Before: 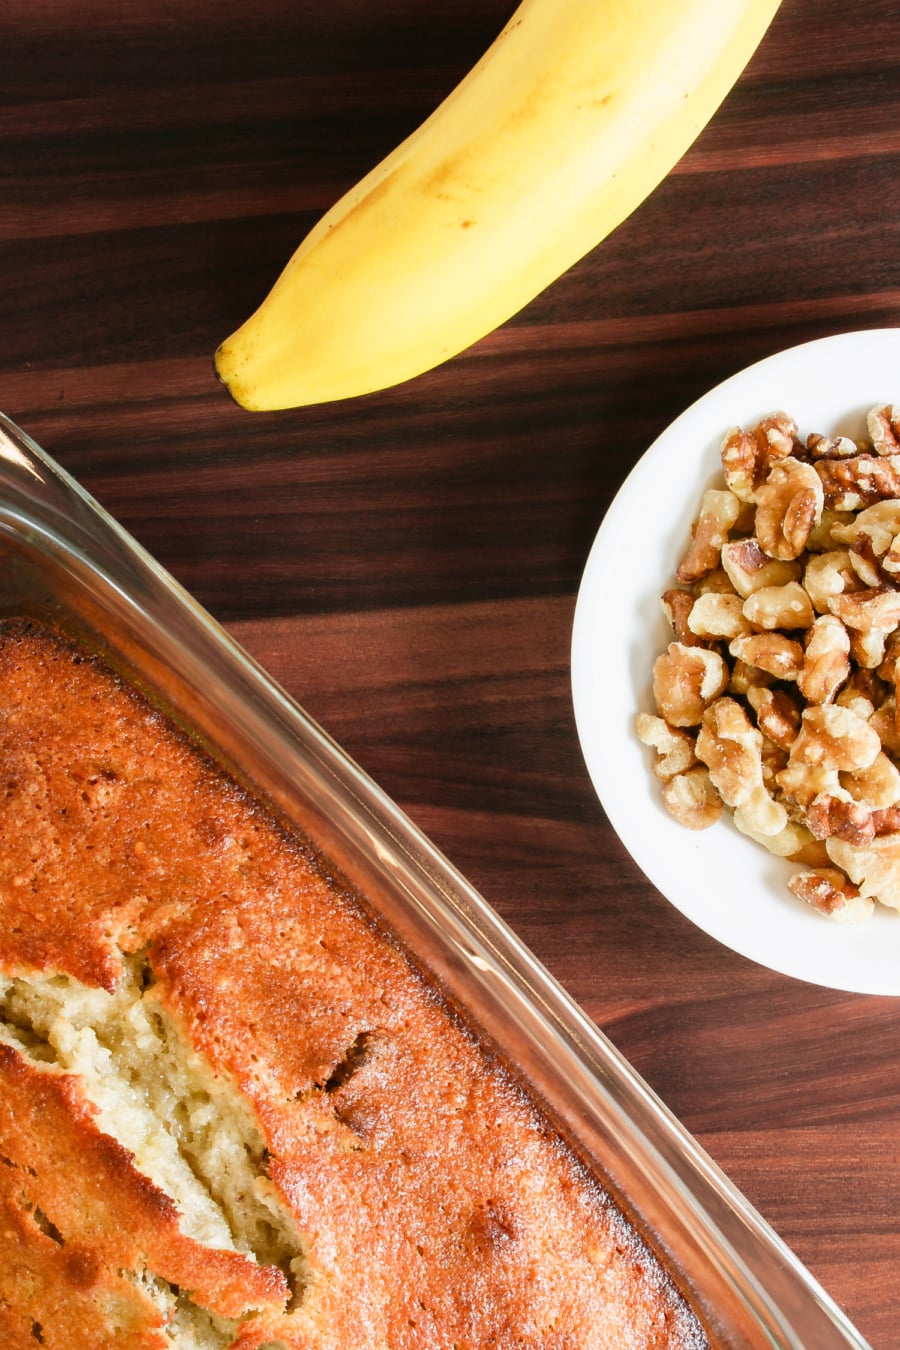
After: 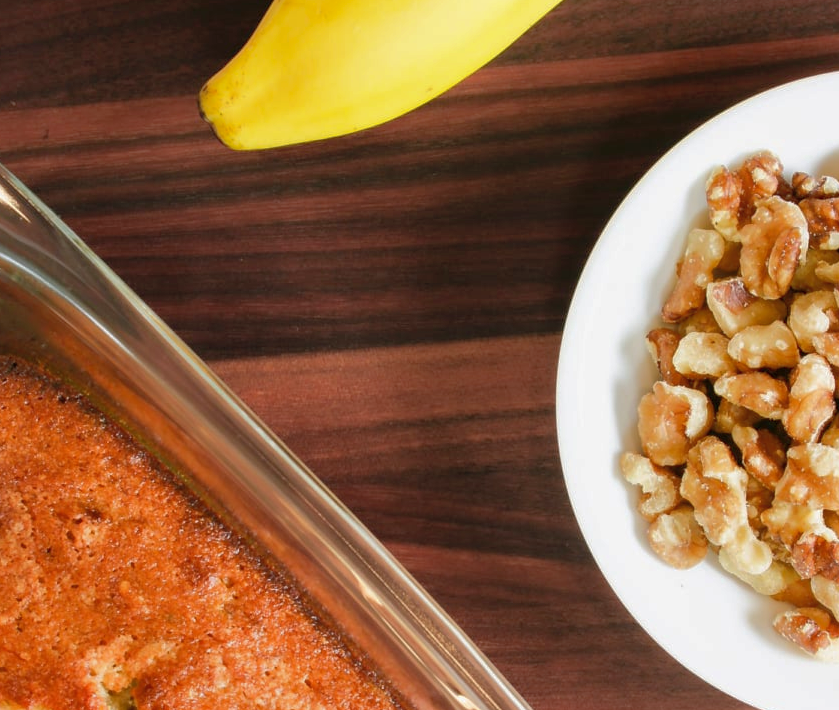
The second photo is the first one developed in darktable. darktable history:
shadows and highlights: on, module defaults
crop: left 1.745%, top 19.375%, right 4.981%, bottom 28.028%
